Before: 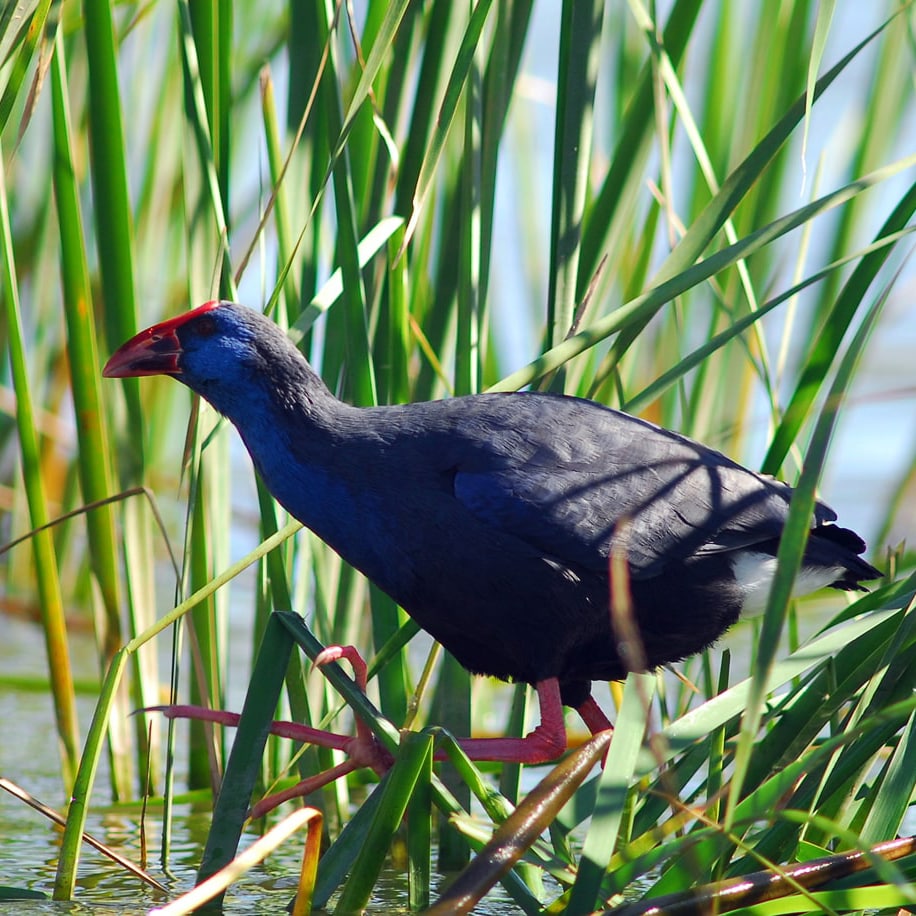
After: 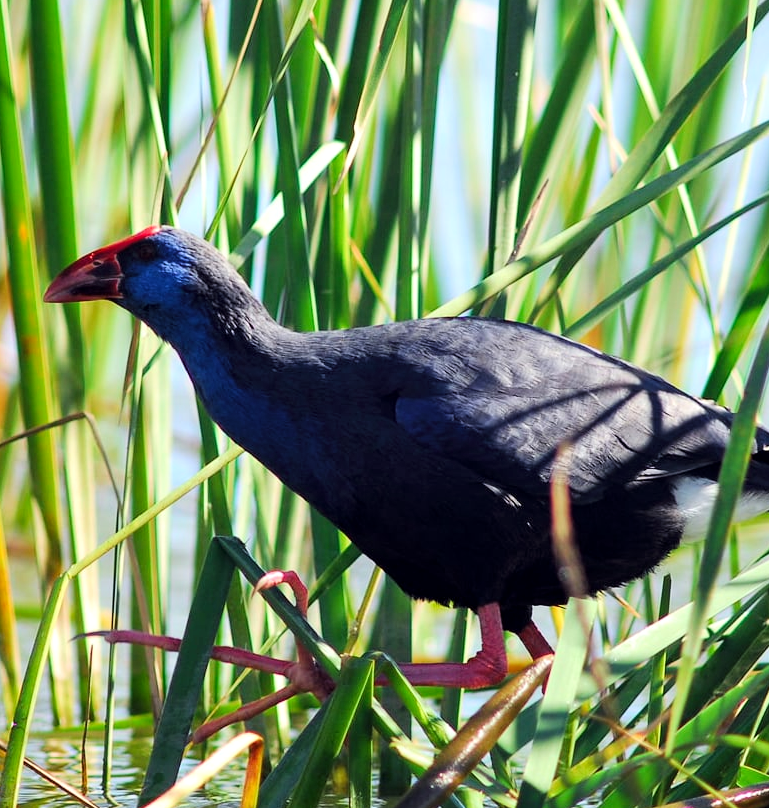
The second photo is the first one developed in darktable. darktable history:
local contrast: highlights 100%, shadows 100%, detail 120%, midtone range 0.2
crop: left 6.446%, top 8.188%, right 9.538%, bottom 3.548%
tone curve: curves: ch0 [(0, 0) (0.004, 0.001) (0.133, 0.112) (0.325, 0.362) (0.832, 0.893) (1, 1)], color space Lab, linked channels, preserve colors none
